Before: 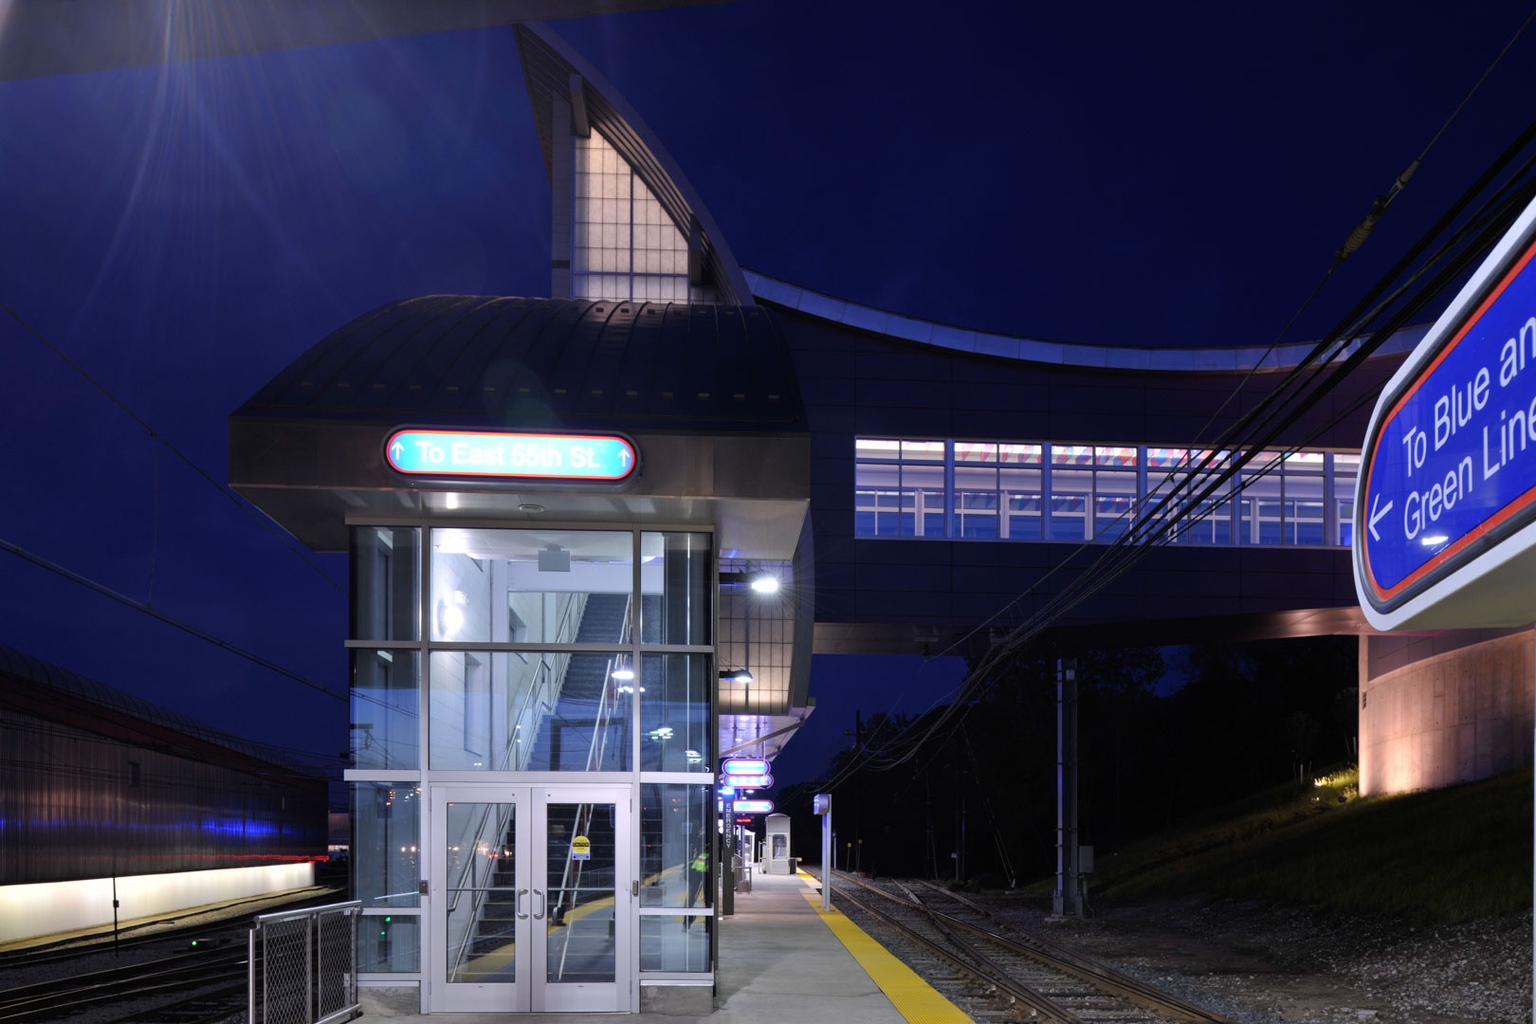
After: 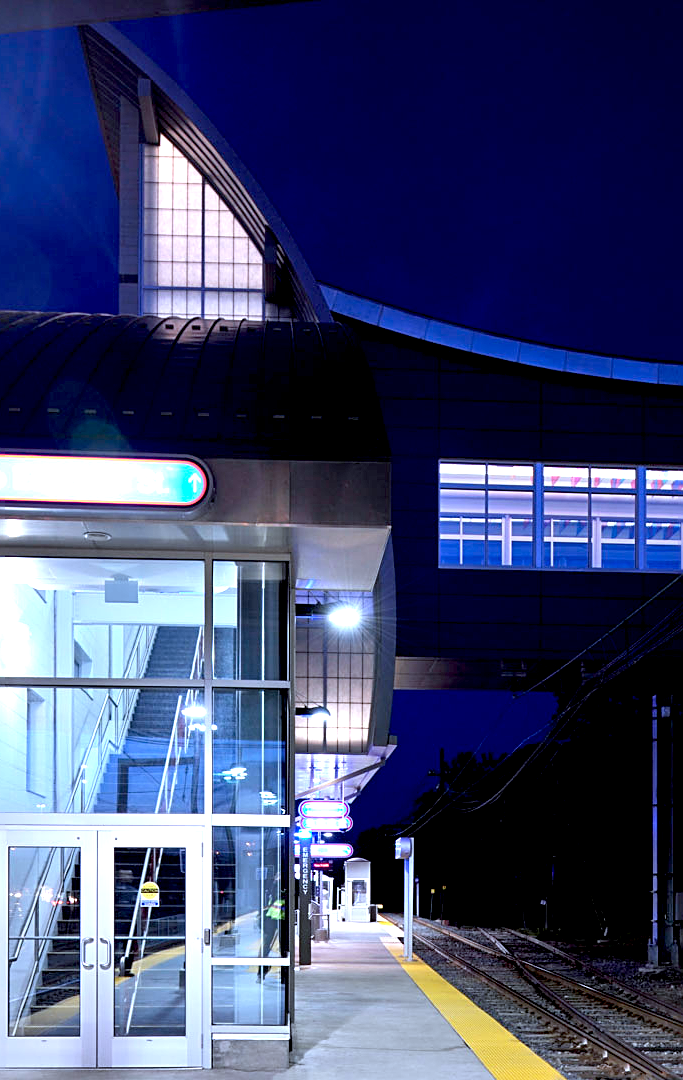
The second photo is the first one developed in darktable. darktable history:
sharpen: on, module defaults
crop: left 28.583%, right 29.231%
exposure: black level correction 0.011, exposure 1.088 EV, compensate exposure bias true, compensate highlight preservation false
color correction: highlights a* -2.24, highlights b* -18.1
tone equalizer: on, module defaults
